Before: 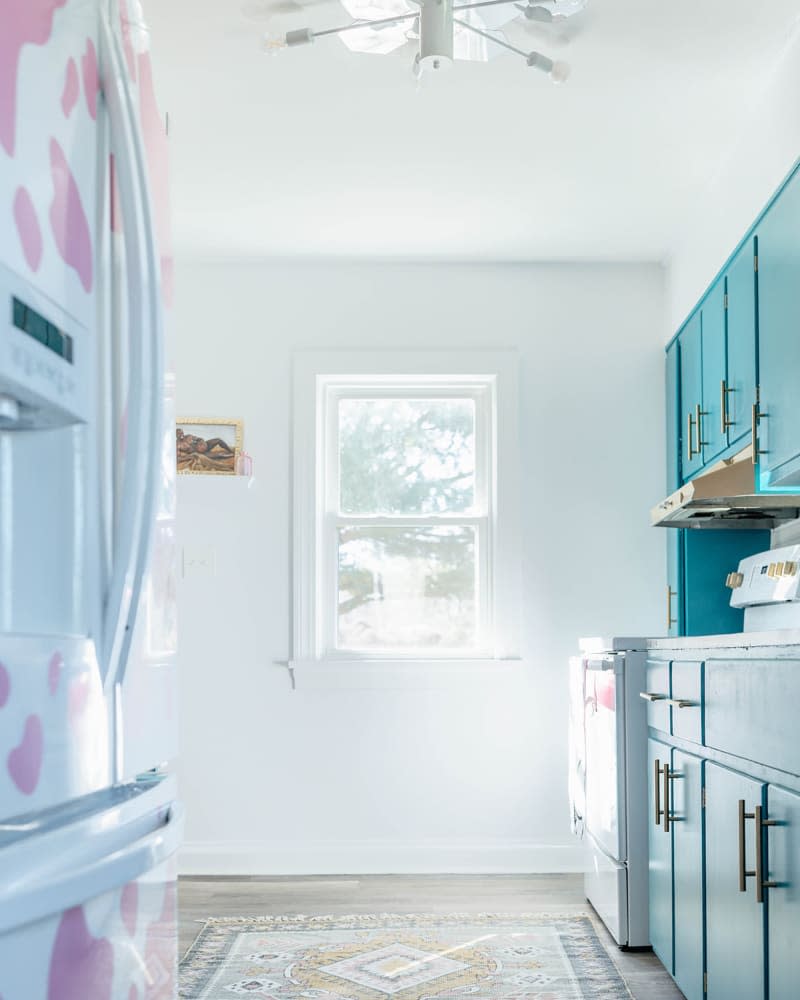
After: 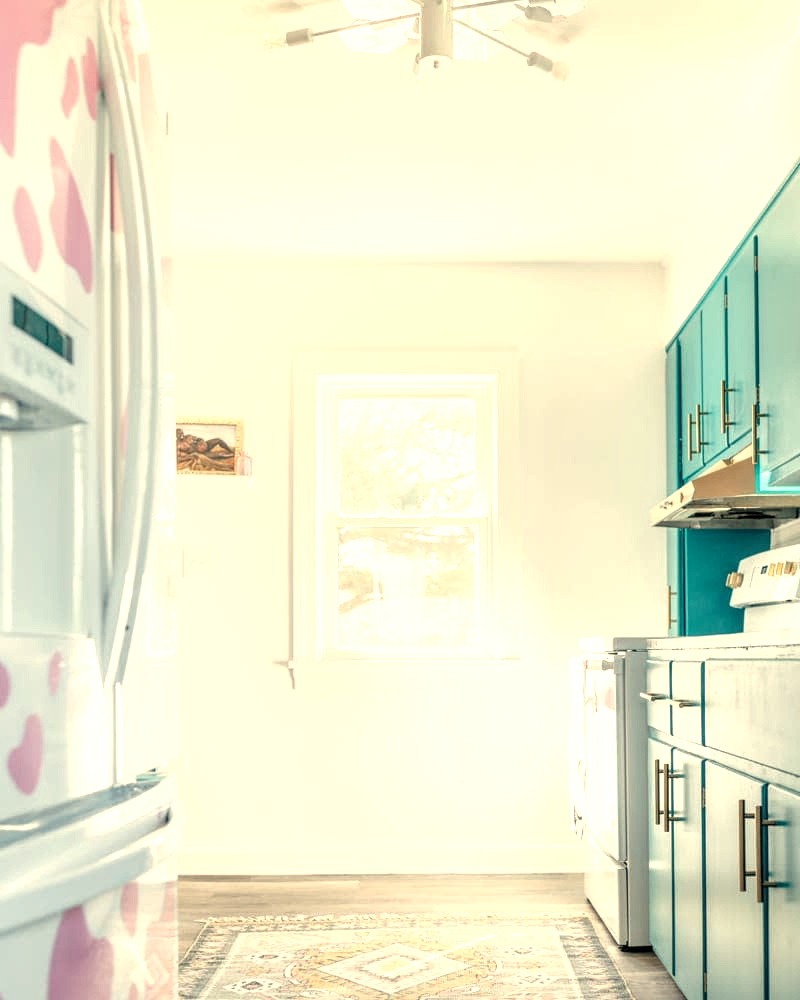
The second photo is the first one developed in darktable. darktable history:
exposure: black level correction 0.001, exposure 0.5 EV, compensate exposure bias true, compensate highlight preservation false
local contrast: on, module defaults
white balance: red 1.123, blue 0.83
